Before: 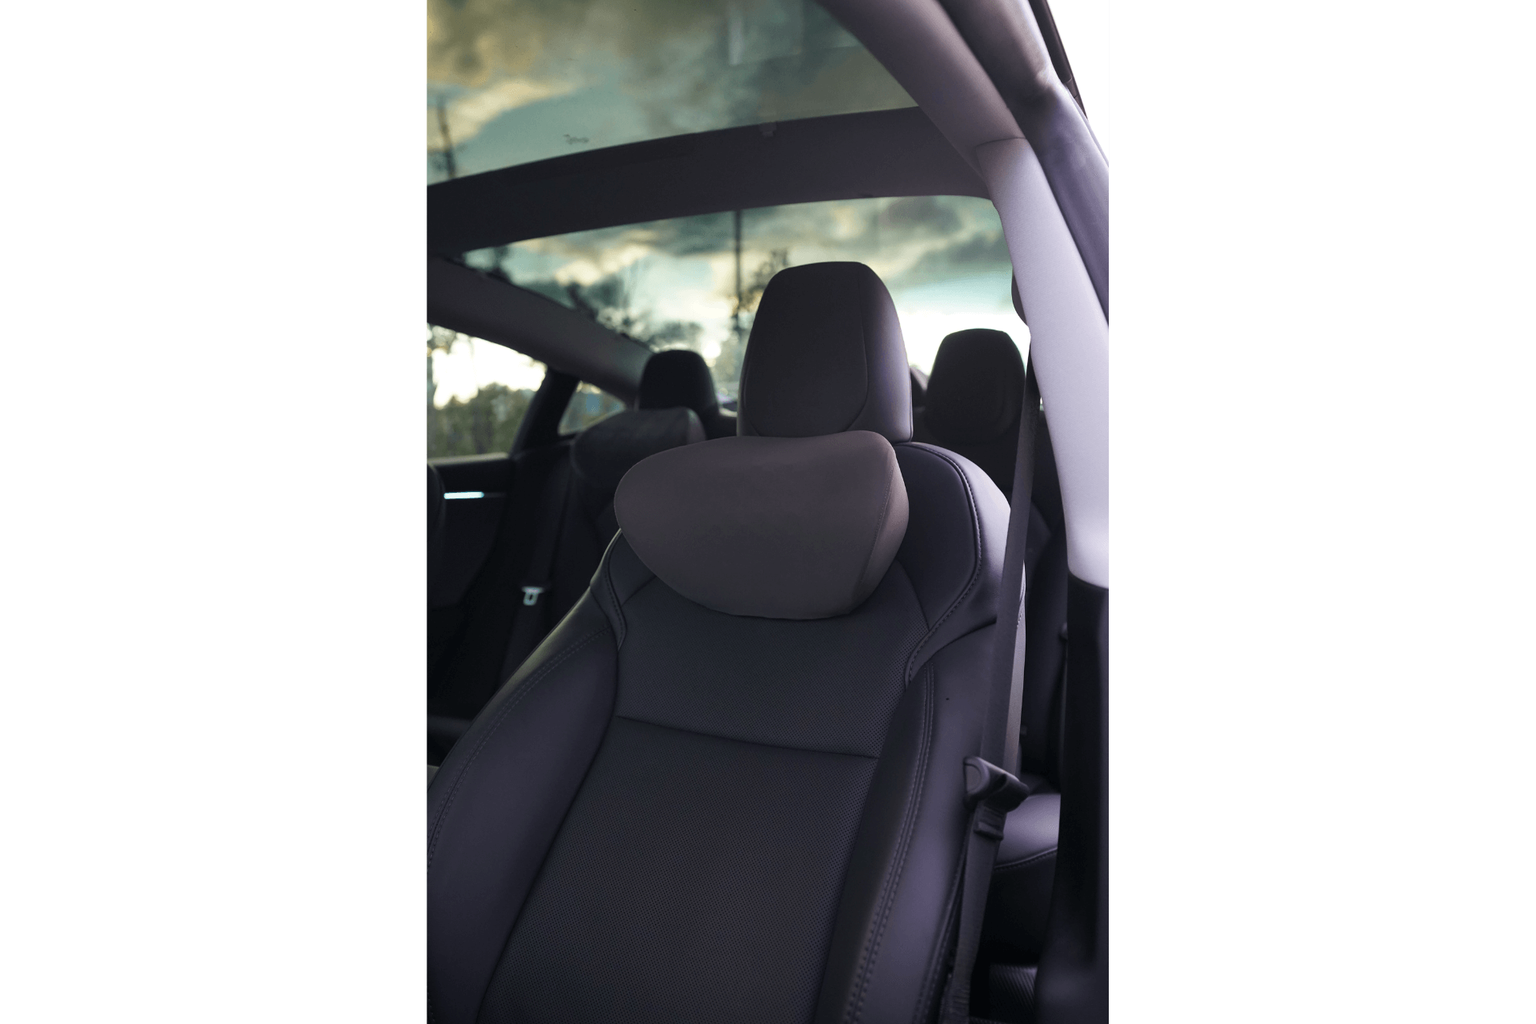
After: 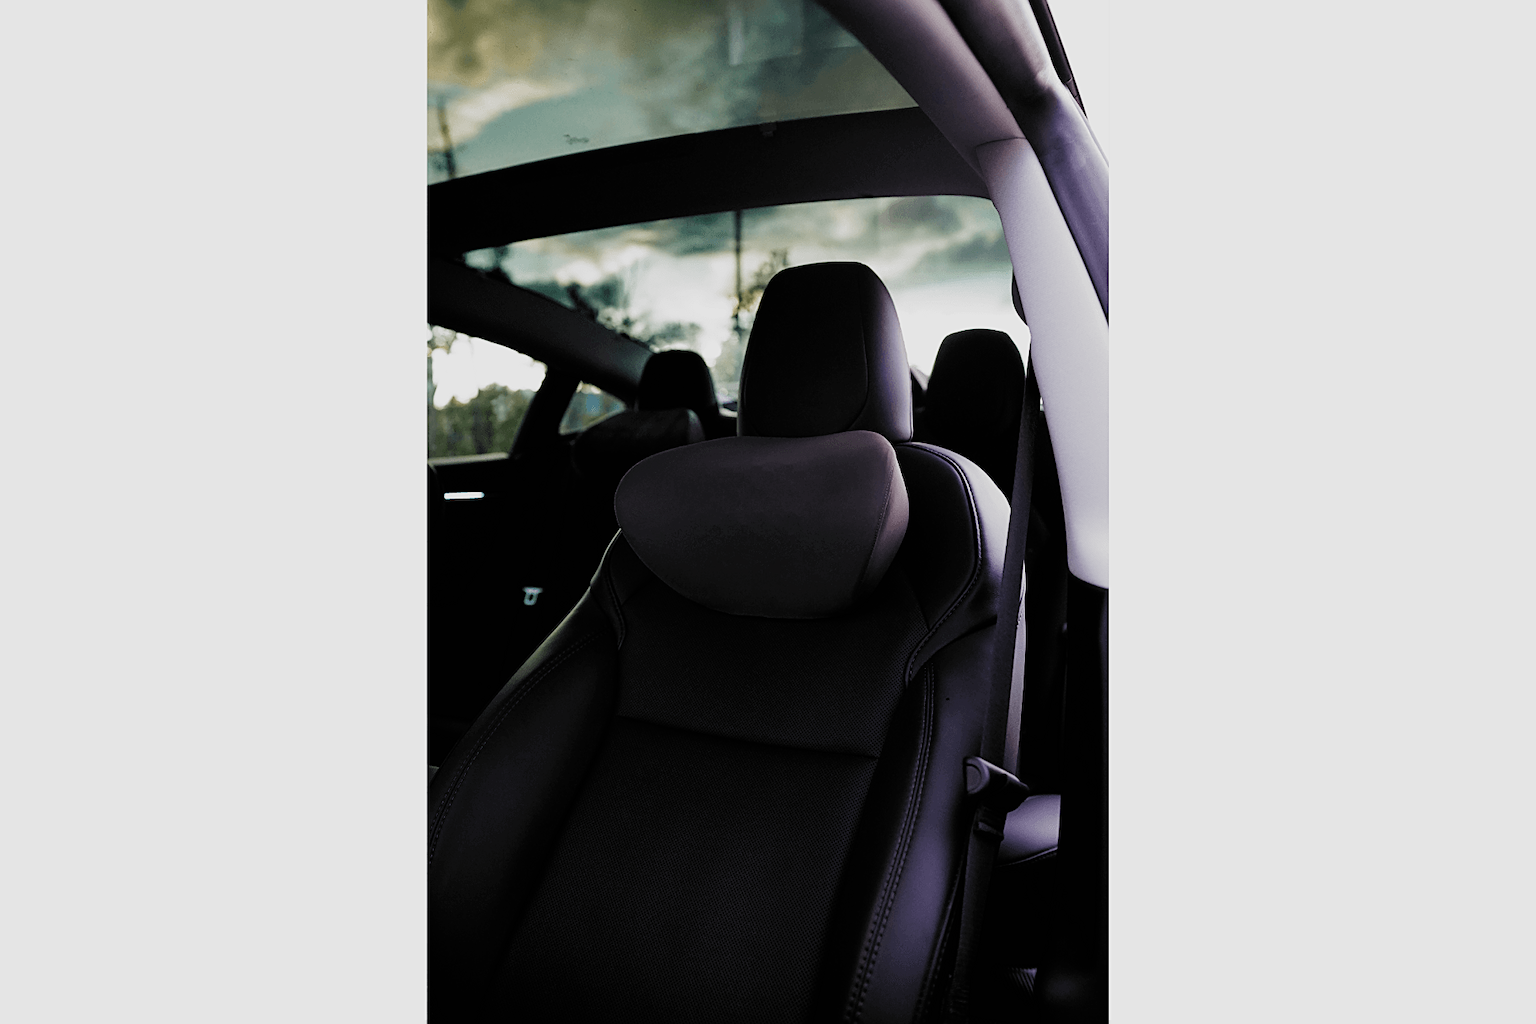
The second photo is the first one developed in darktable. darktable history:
sharpen: on, module defaults
filmic rgb: black relative exposure -5.08 EV, white relative exposure 3.97 EV, hardness 2.91, contrast 1.301, highlights saturation mix -29.3%, add noise in highlights 0, preserve chrominance no, color science v3 (2019), use custom middle-gray values true, contrast in highlights soft
